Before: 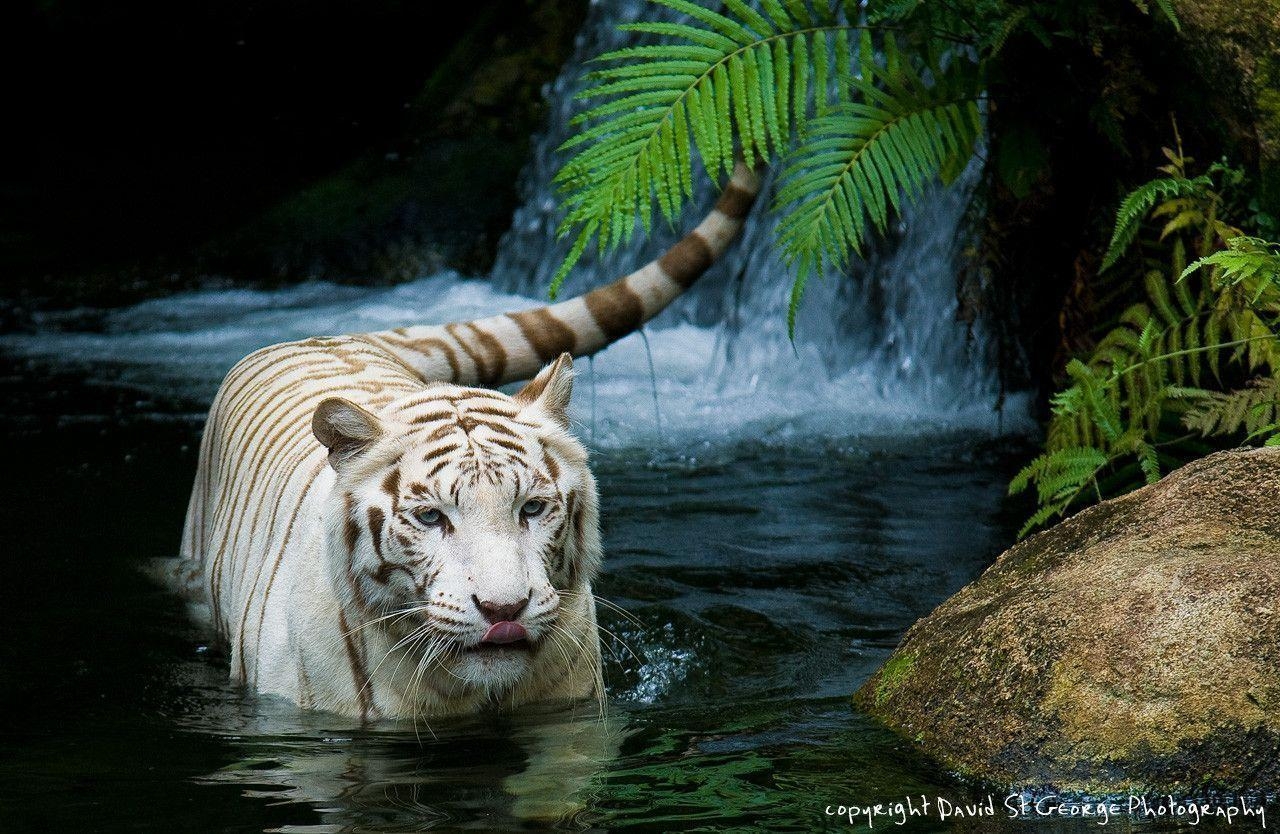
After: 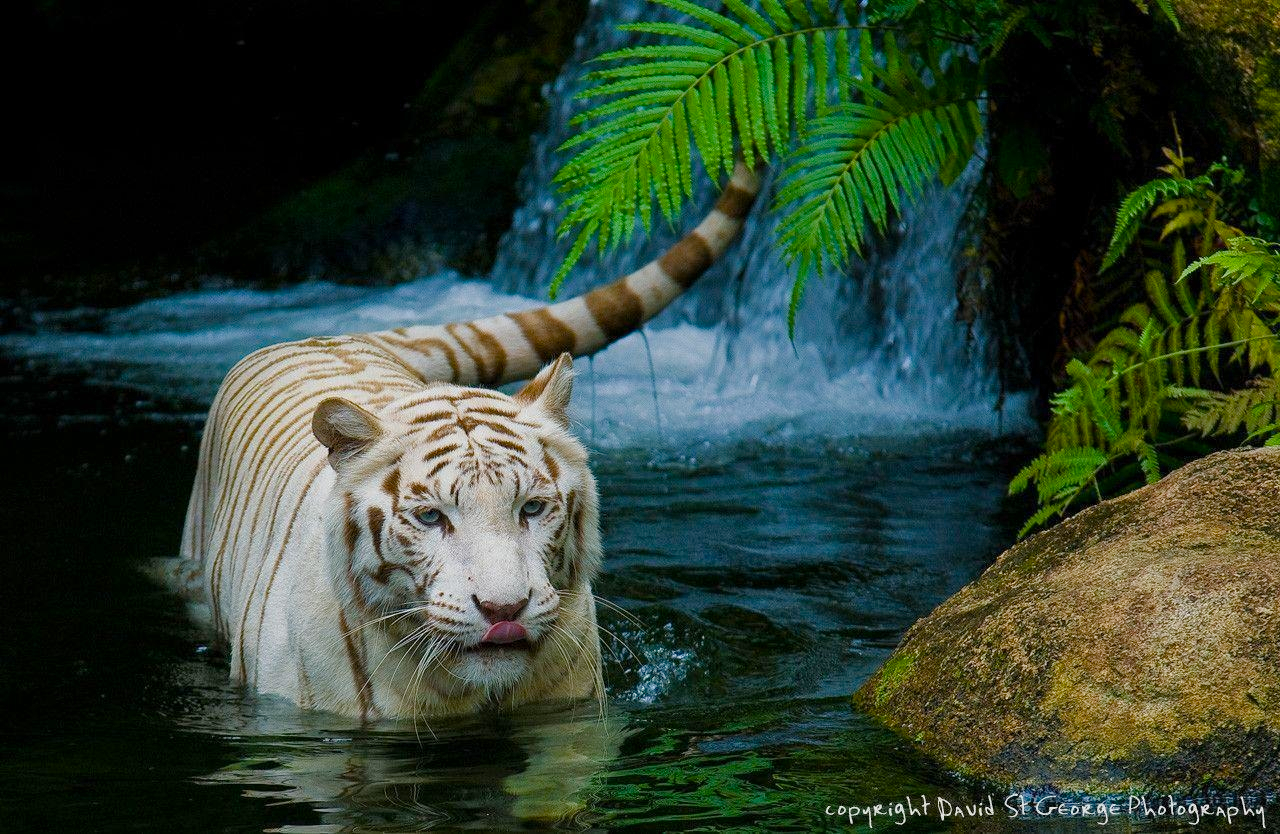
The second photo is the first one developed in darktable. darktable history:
tone equalizer: -8 EV 0.25 EV, -7 EV 0.417 EV, -6 EV 0.417 EV, -5 EV 0.25 EV, -3 EV -0.25 EV, -2 EV -0.417 EV, -1 EV -0.417 EV, +0 EV -0.25 EV, edges refinement/feathering 500, mask exposure compensation -1.57 EV, preserve details guided filter
color balance rgb: linear chroma grading › global chroma 8.12%, perceptual saturation grading › global saturation 9.07%, perceptual saturation grading › highlights -13.84%, perceptual saturation grading › mid-tones 14.88%, perceptual saturation grading › shadows 22.8%, perceptual brilliance grading › highlights 2.61%, global vibrance 12.07%
